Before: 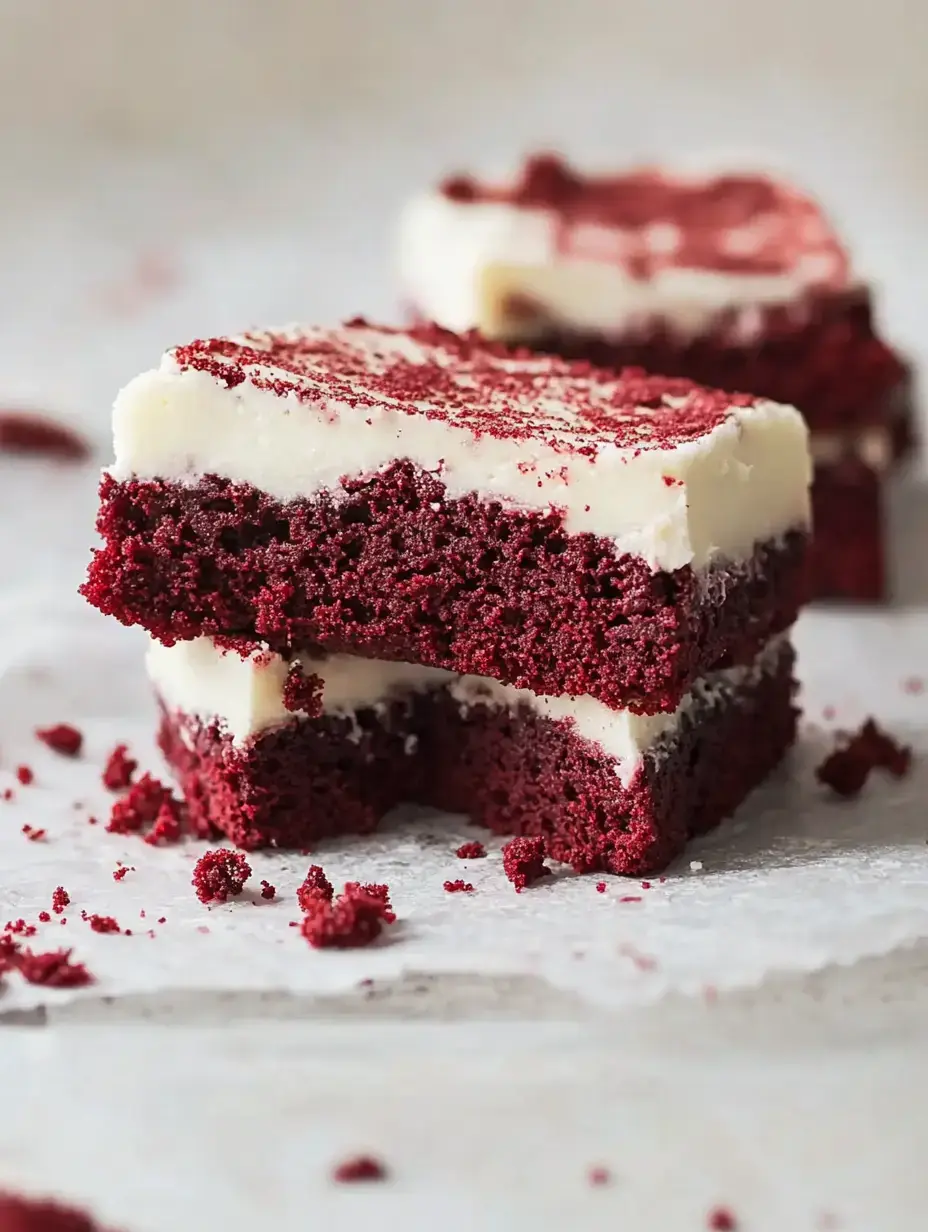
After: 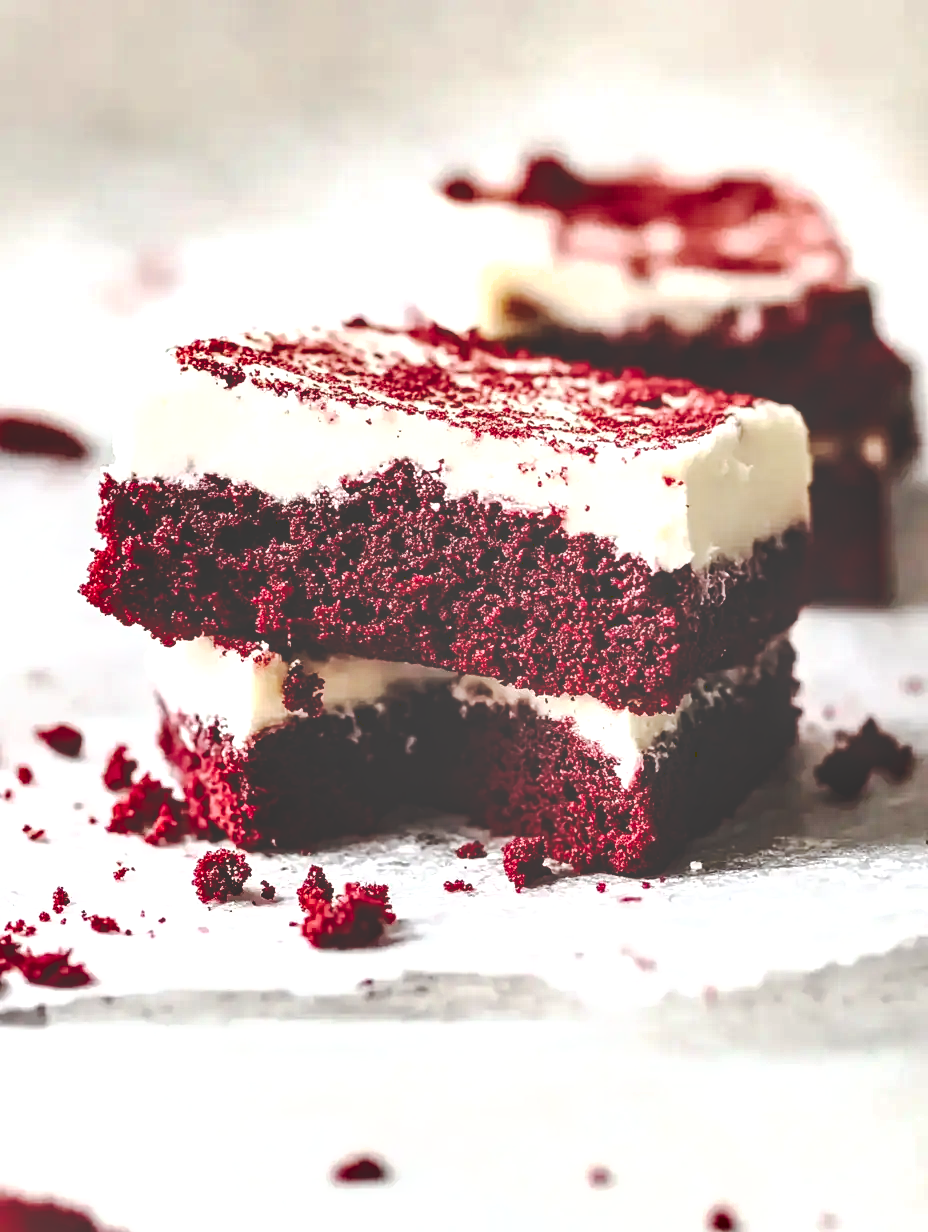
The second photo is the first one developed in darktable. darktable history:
exposure: exposure 0.77 EV, compensate highlight preservation false
tone curve: curves: ch0 [(0, 0) (0.003, 0.319) (0.011, 0.319) (0.025, 0.319) (0.044, 0.323) (0.069, 0.324) (0.1, 0.328) (0.136, 0.329) (0.177, 0.337) (0.224, 0.351) (0.277, 0.373) (0.335, 0.413) (0.399, 0.458) (0.468, 0.533) (0.543, 0.617) (0.623, 0.71) (0.709, 0.783) (0.801, 0.849) (0.898, 0.911) (1, 1)], preserve colors none
shadows and highlights: radius 264.75, soften with gaussian
local contrast: on, module defaults
